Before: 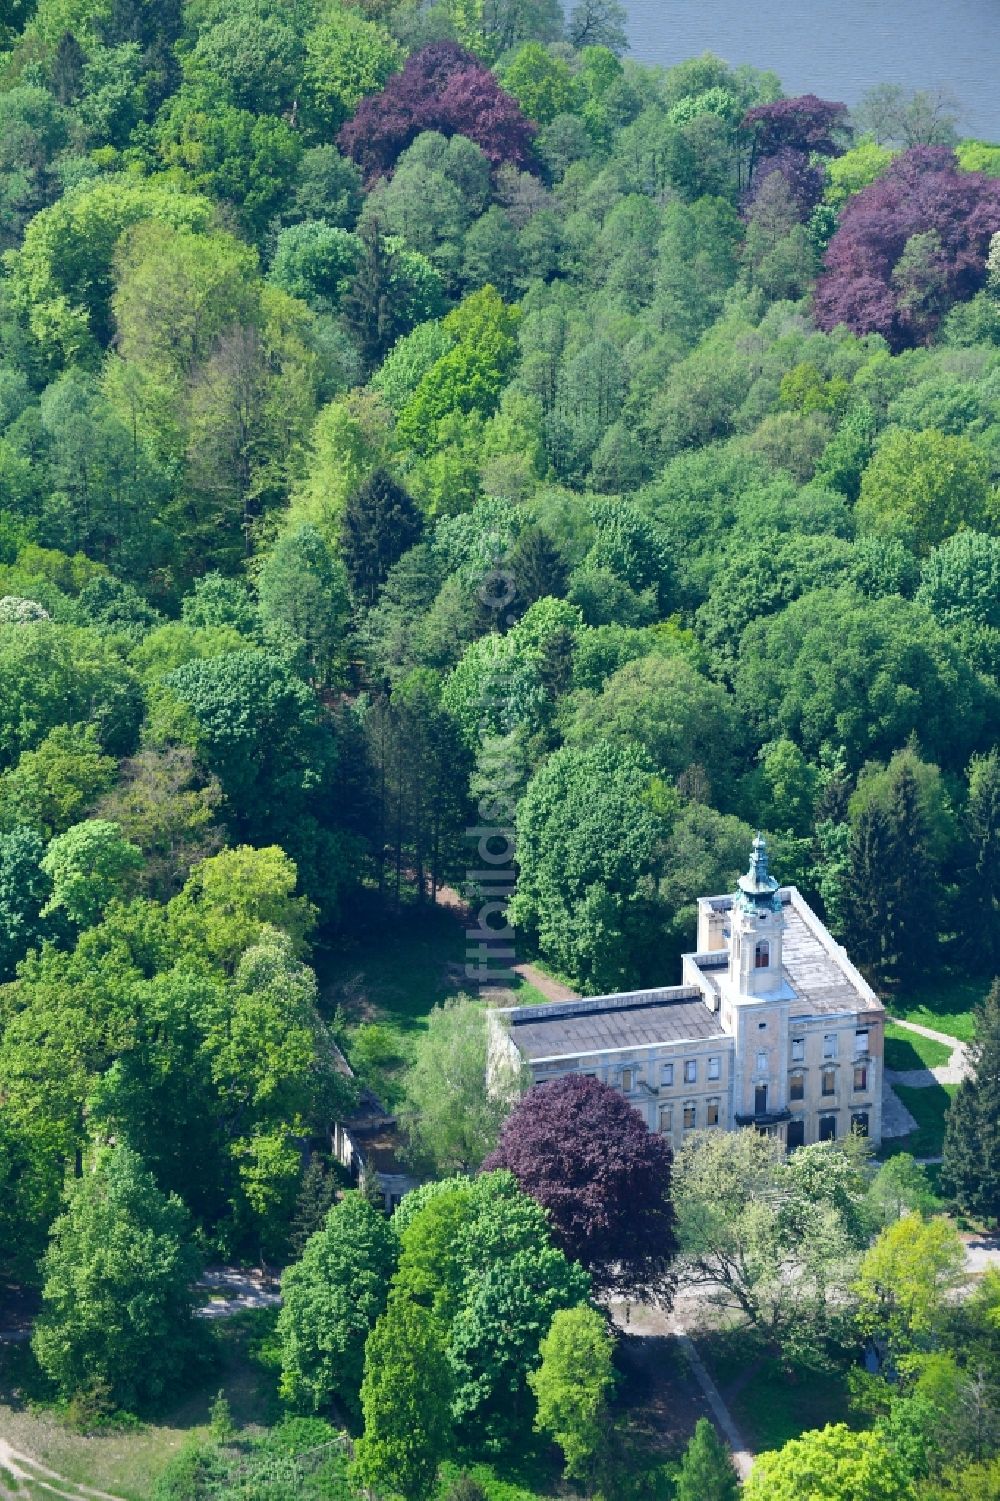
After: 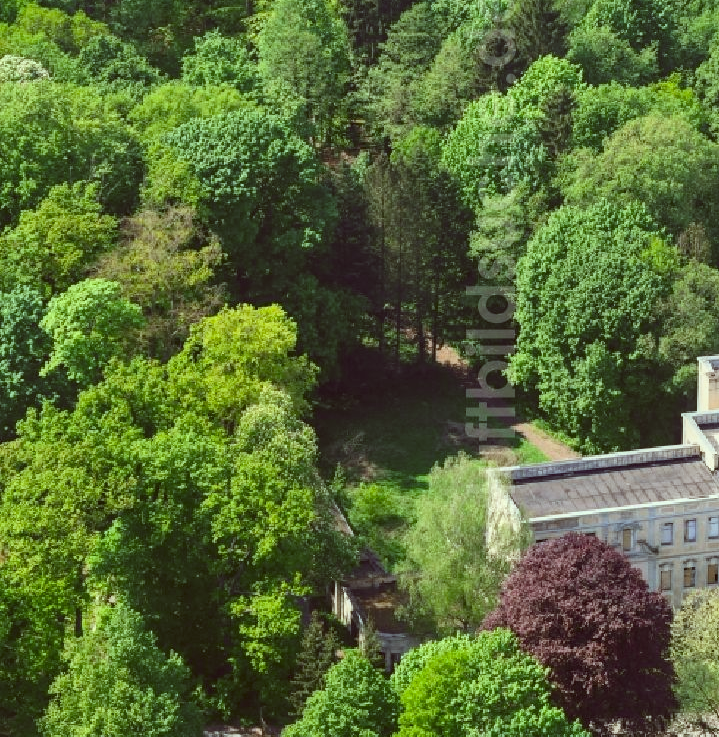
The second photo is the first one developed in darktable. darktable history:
color correction: highlights a* -5.22, highlights b* 9.8, shadows a* 9.38, shadows b* 24.61
local contrast: detail 109%
contrast brightness saturation: contrast 0.101, brightness 0.021, saturation 0.022
crop: top 36.099%, right 28.053%, bottom 14.768%
